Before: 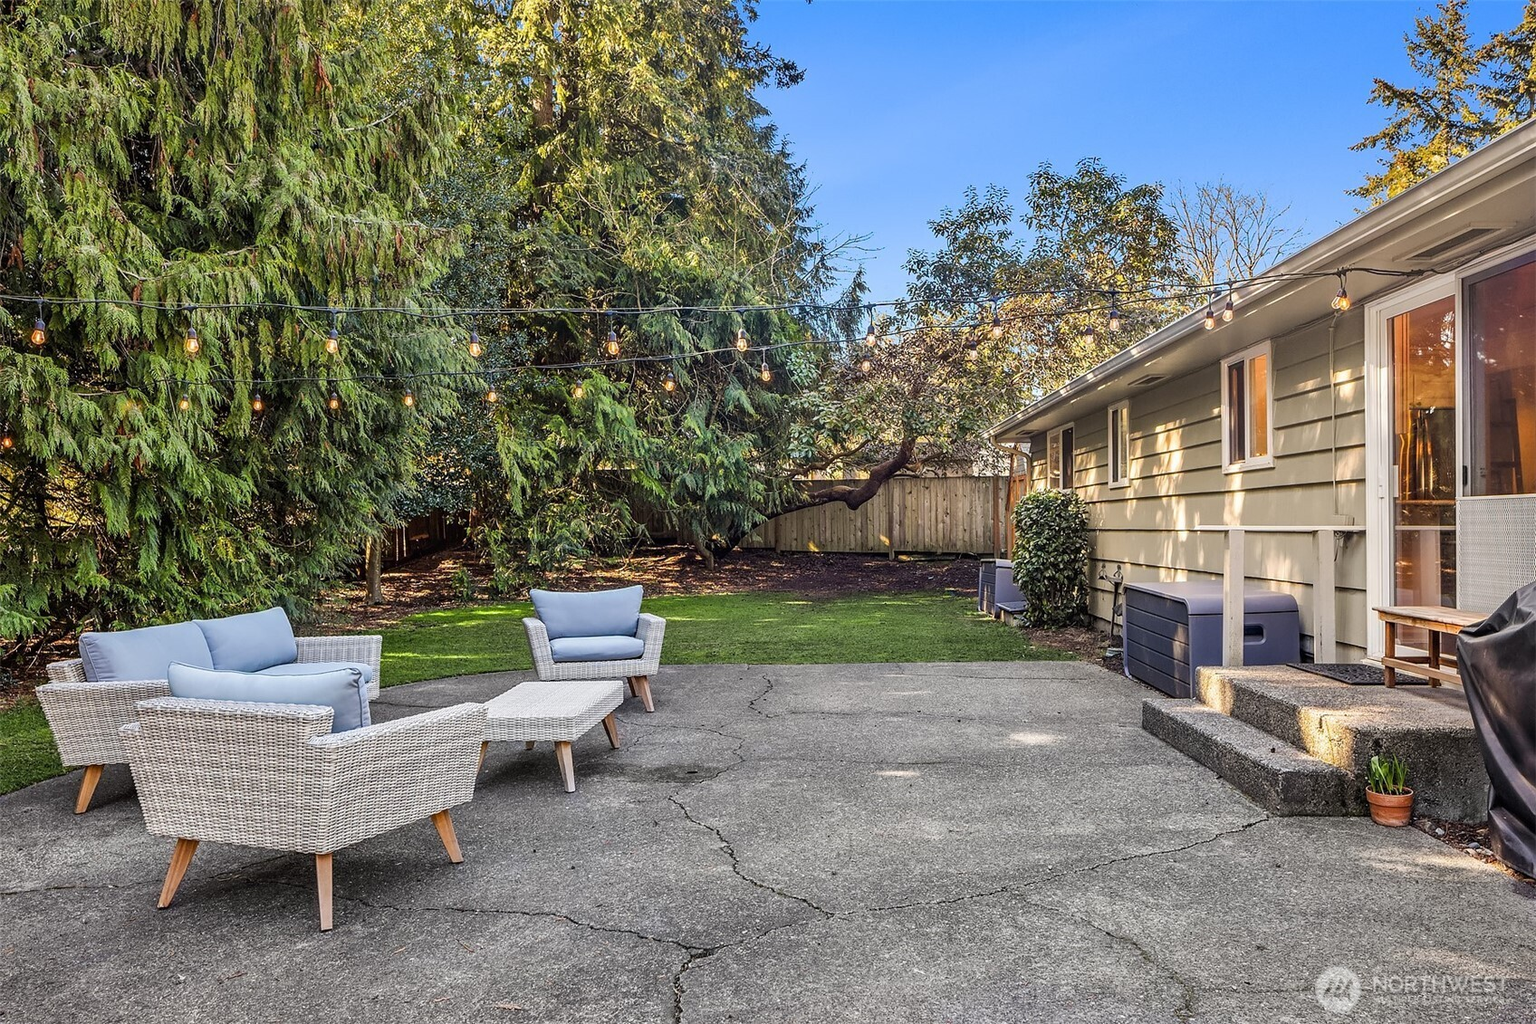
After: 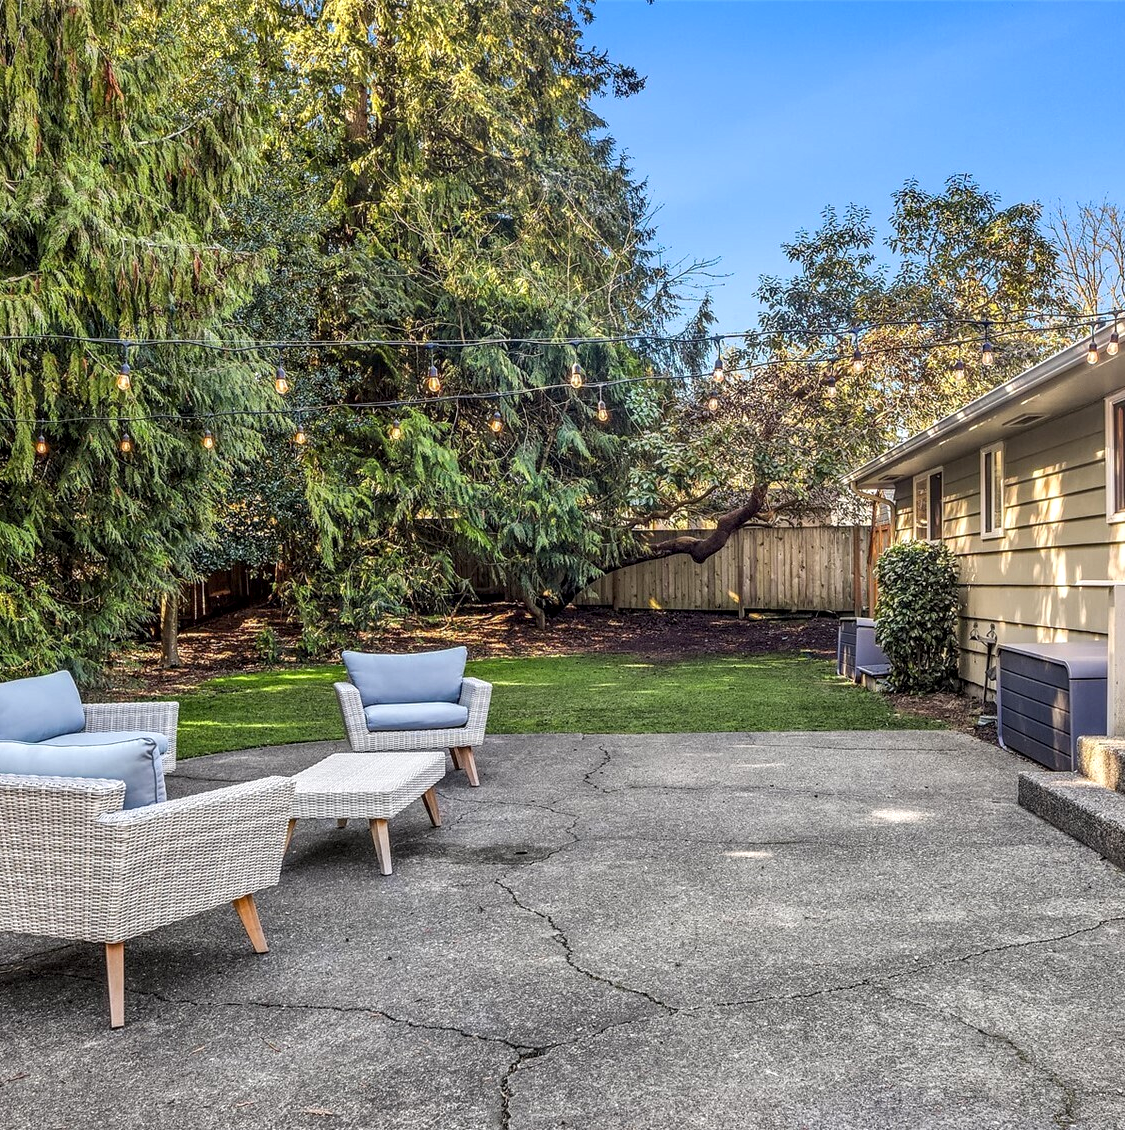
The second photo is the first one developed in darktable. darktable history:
crop and rotate: left 14.33%, right 19.305%
local contrast: on, module defaults
exposure: exposure 0.168 EV, compensate highlight preservation false
